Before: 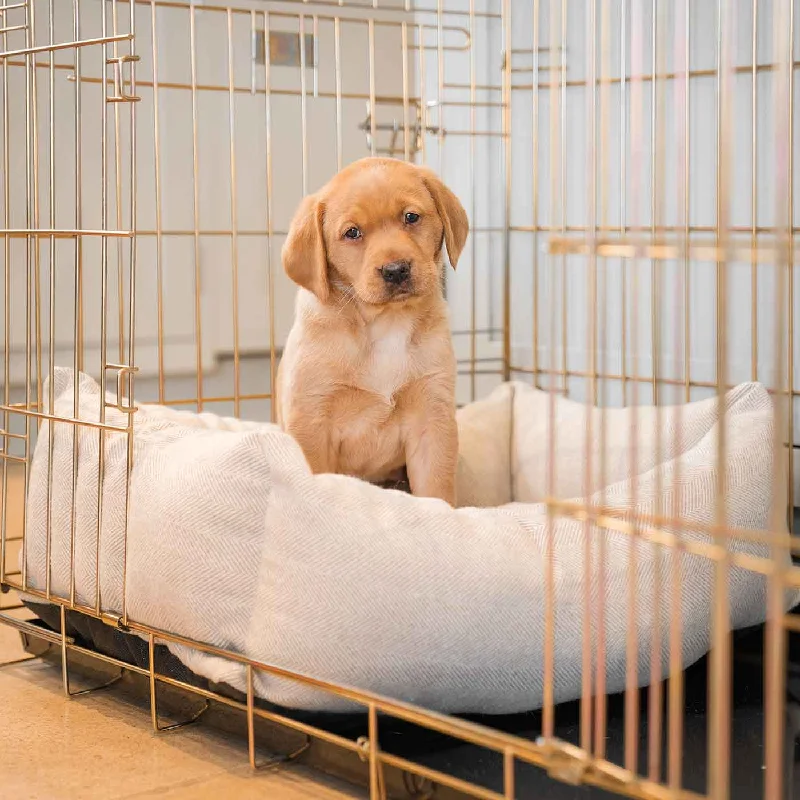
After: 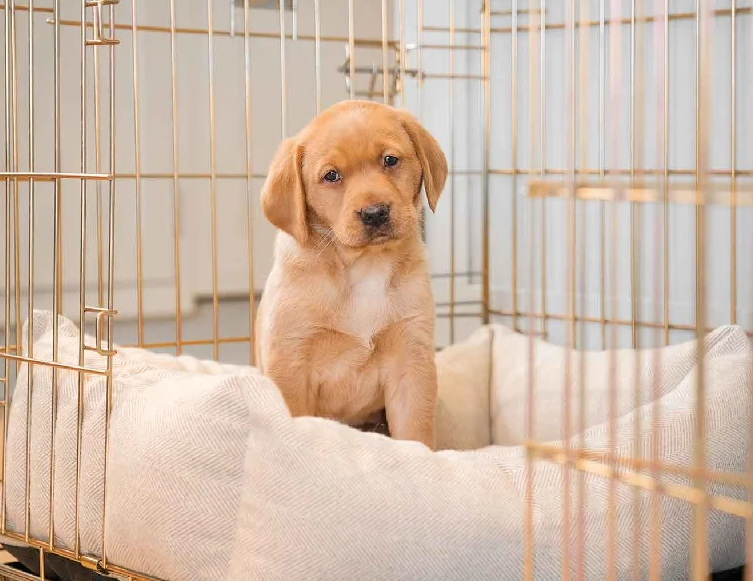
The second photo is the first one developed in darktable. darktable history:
crop: left 2.638%, top 7.208%, right 3.165%, bottom 20.132%
